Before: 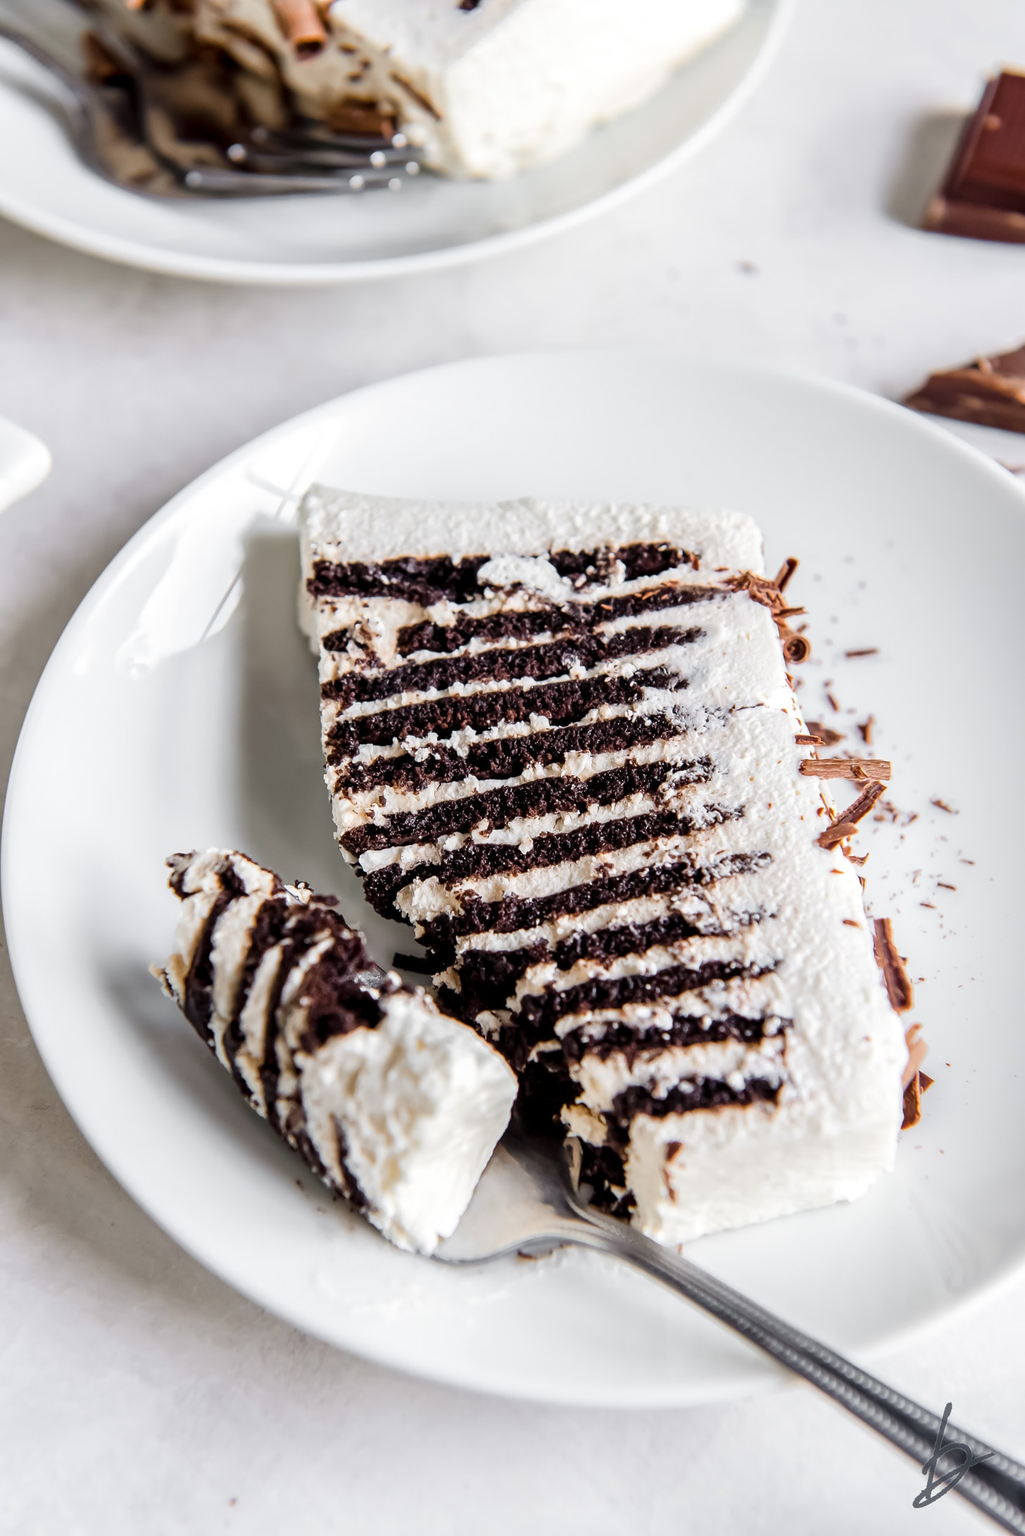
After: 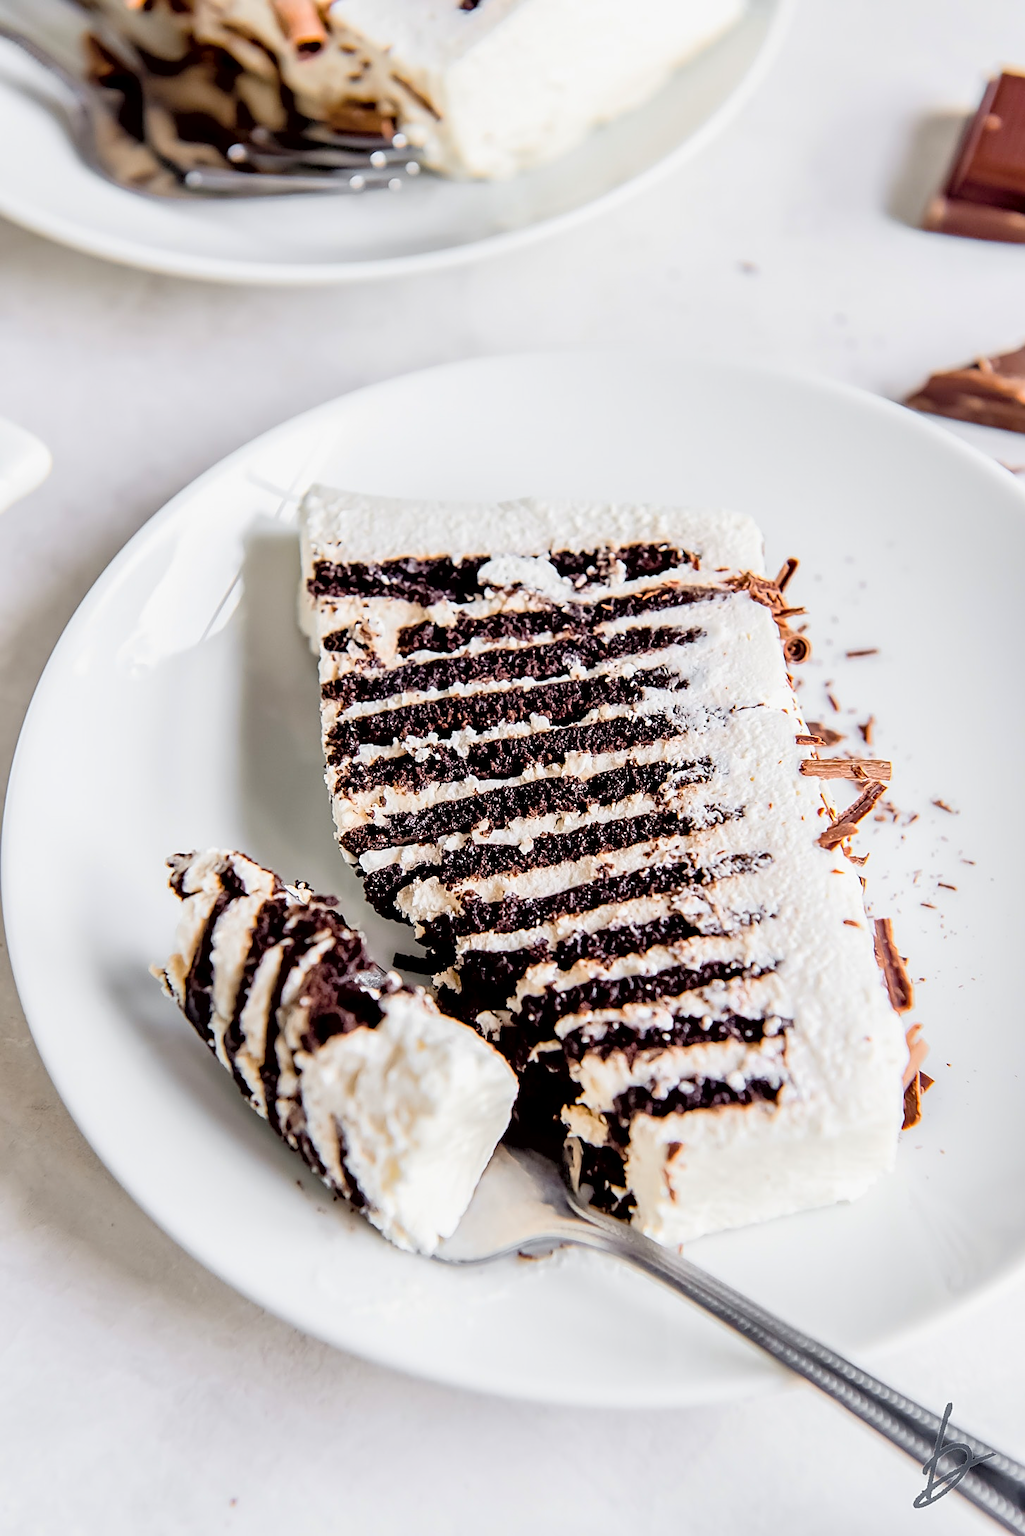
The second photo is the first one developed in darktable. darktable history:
exposure: black level correction 0.009, exposure -0.168 EV, compensate highlight preservation false
contrast brightness saturation: contrast 0.104, brightness 0.296, saturation 0.149
sharpen: on, module defaults
shadows and highlights: shadows 36.44, highlights -27.05, soften with gaussian
tone equalizer: smoothing diameter 2.12%, edges refinement/feathering 18.97, mask exposure compensation -1.57 EV, filter diffusion 5
